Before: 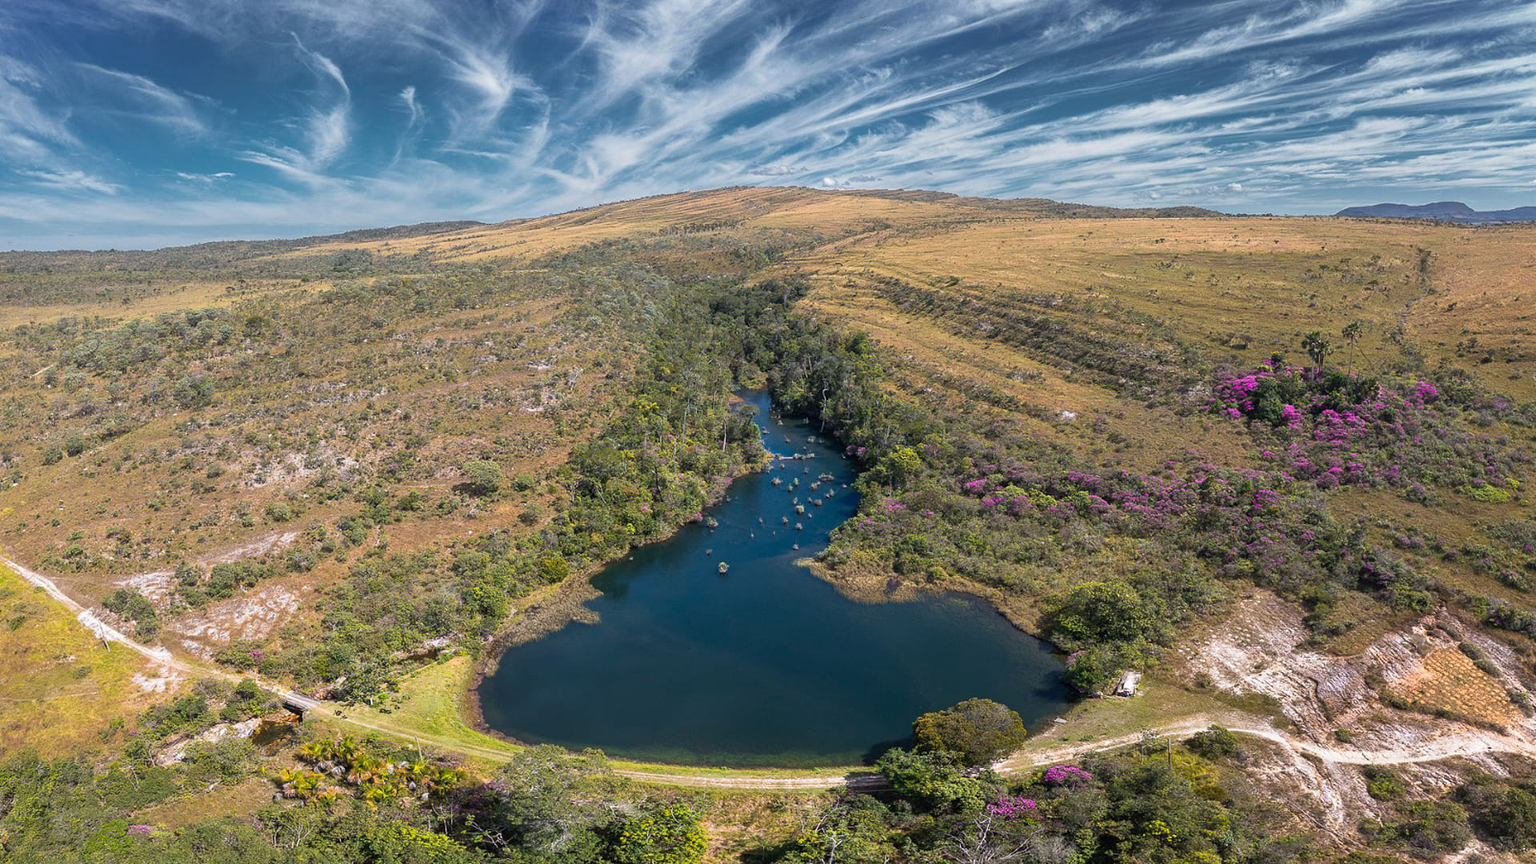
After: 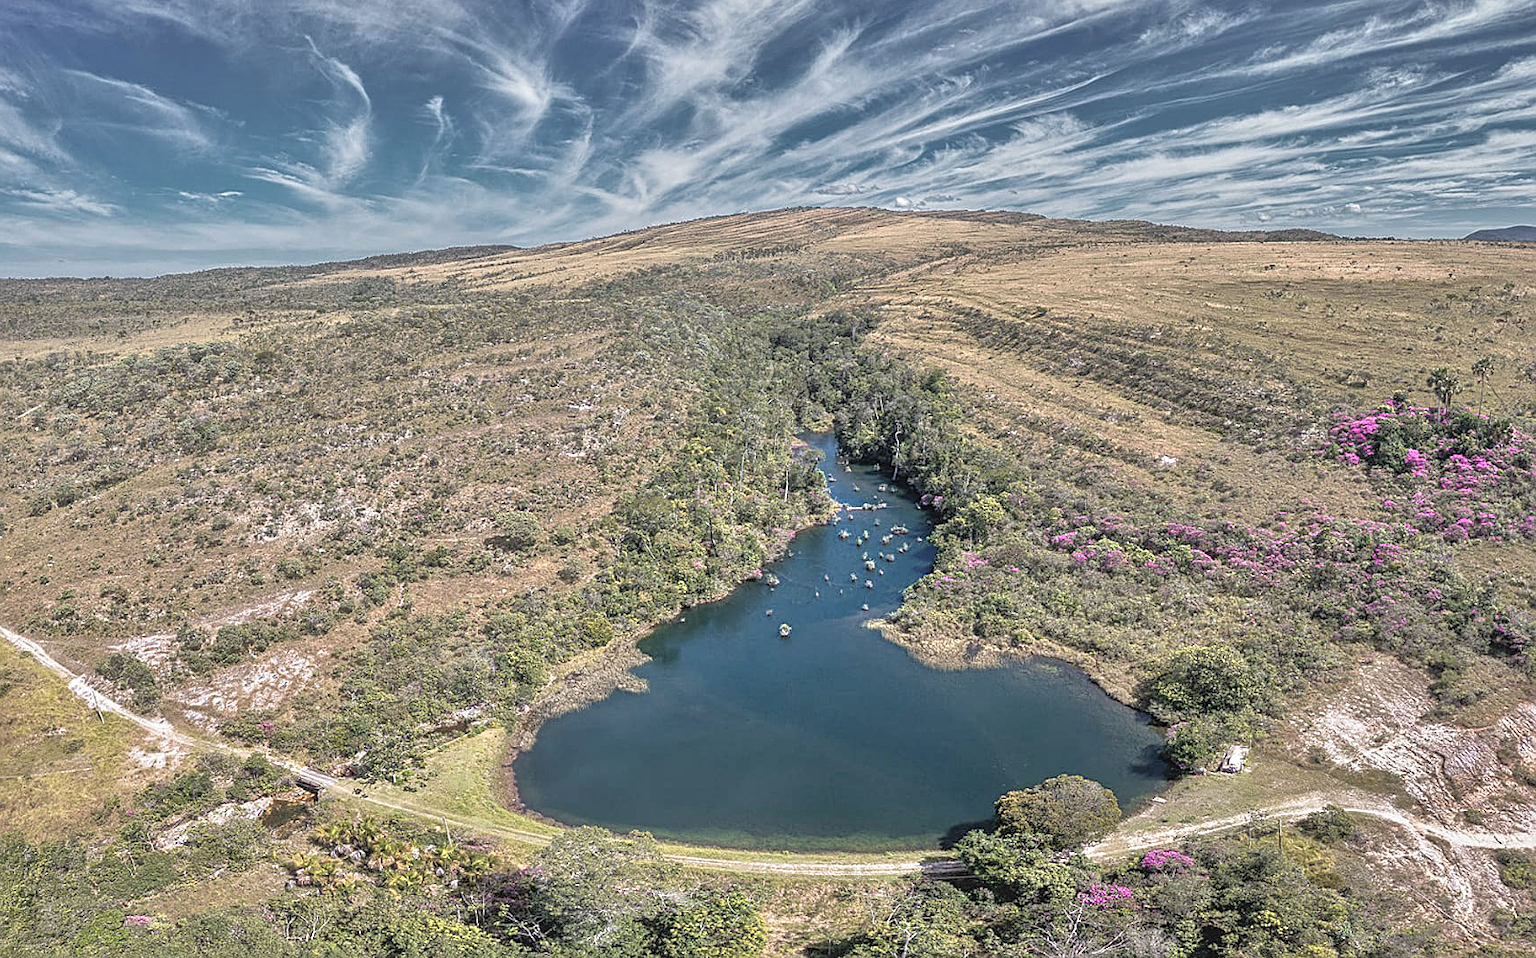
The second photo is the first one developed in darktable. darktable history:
sharpen: on, module defaults
crop and rotate: left 1.088%, right 8.807%
tone equalizer: -7 EV 0.15 EV, -6 EV 0.6 EV, -5 EV 1.15 EV, -4 EV 1.33 EV, -3 EV 1.15 EV, -2 EV 0.6 EV, -1 EV 0.15 EV, mask exposure compensation -0.5 EV
local contrast: detail 117%
shadows and highlights: shadows 60, highlights -60.23, soften with gaussian
color zones: curves: ch0 [(0, 0.559) (0.153, 0.551) (0.229, 0.5) (0.429, 0.5) (0.571, 0.5) (0.714, 0.5) (0.857, 0.5) (1, 0.559)]; ch1 [(0, 0.417) (0.112, 0.336) (0.213, 0.26) (0.429, 0.34) (0.571, 0.35) (0.683, 0.331) (0.857, 0.344) (1, 0.417)]
contrast equalizer: y [[0.439, 0.44, 0.442, 0.457, 0.493, 0.498], [0.5 ×6], [0.5 ×6], [0 ×6], [0 ×6]], mix 0.59
